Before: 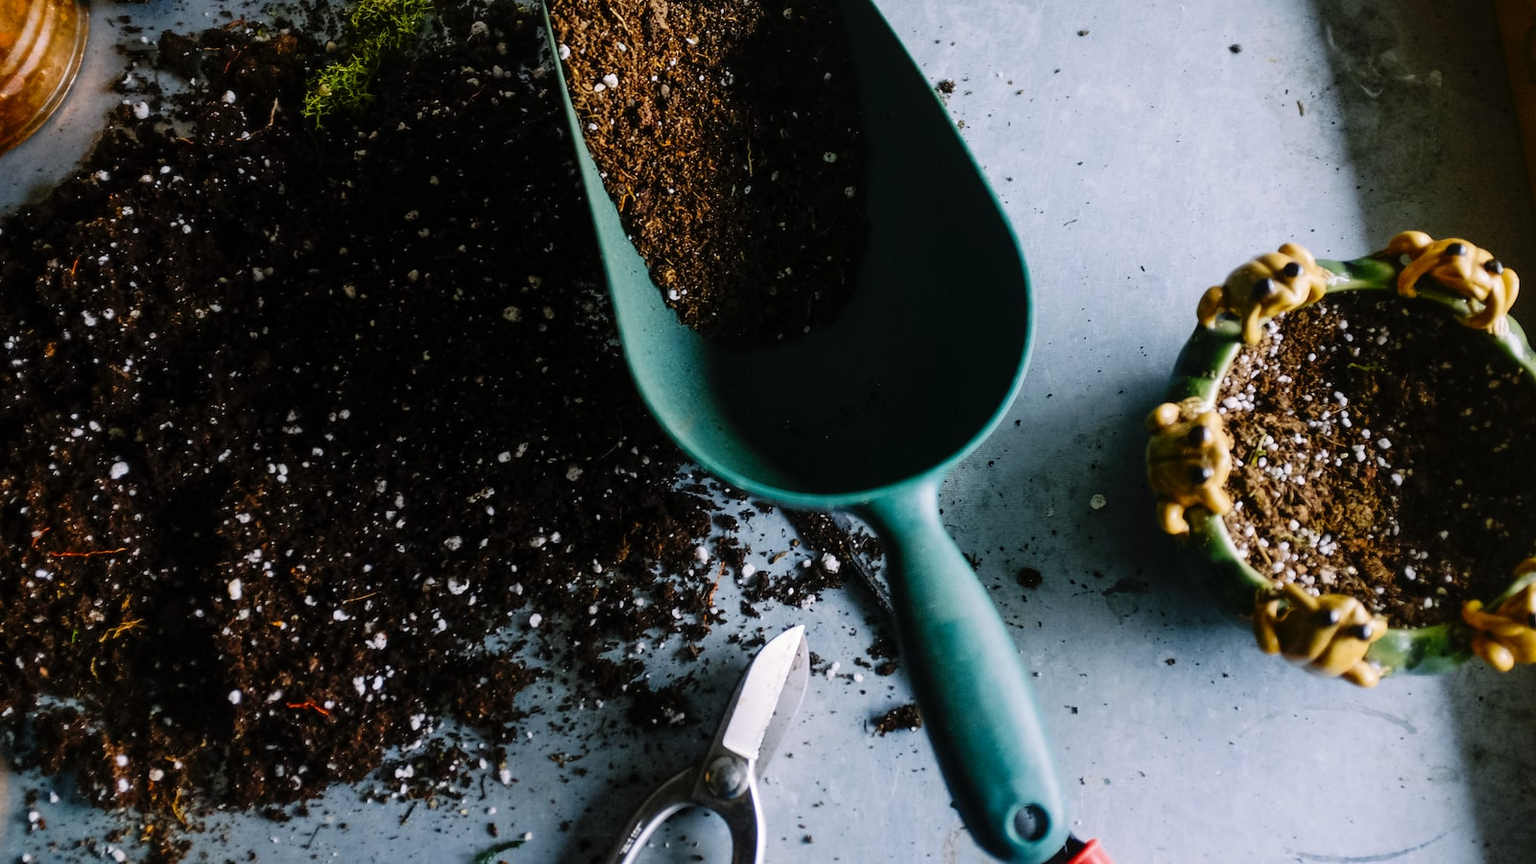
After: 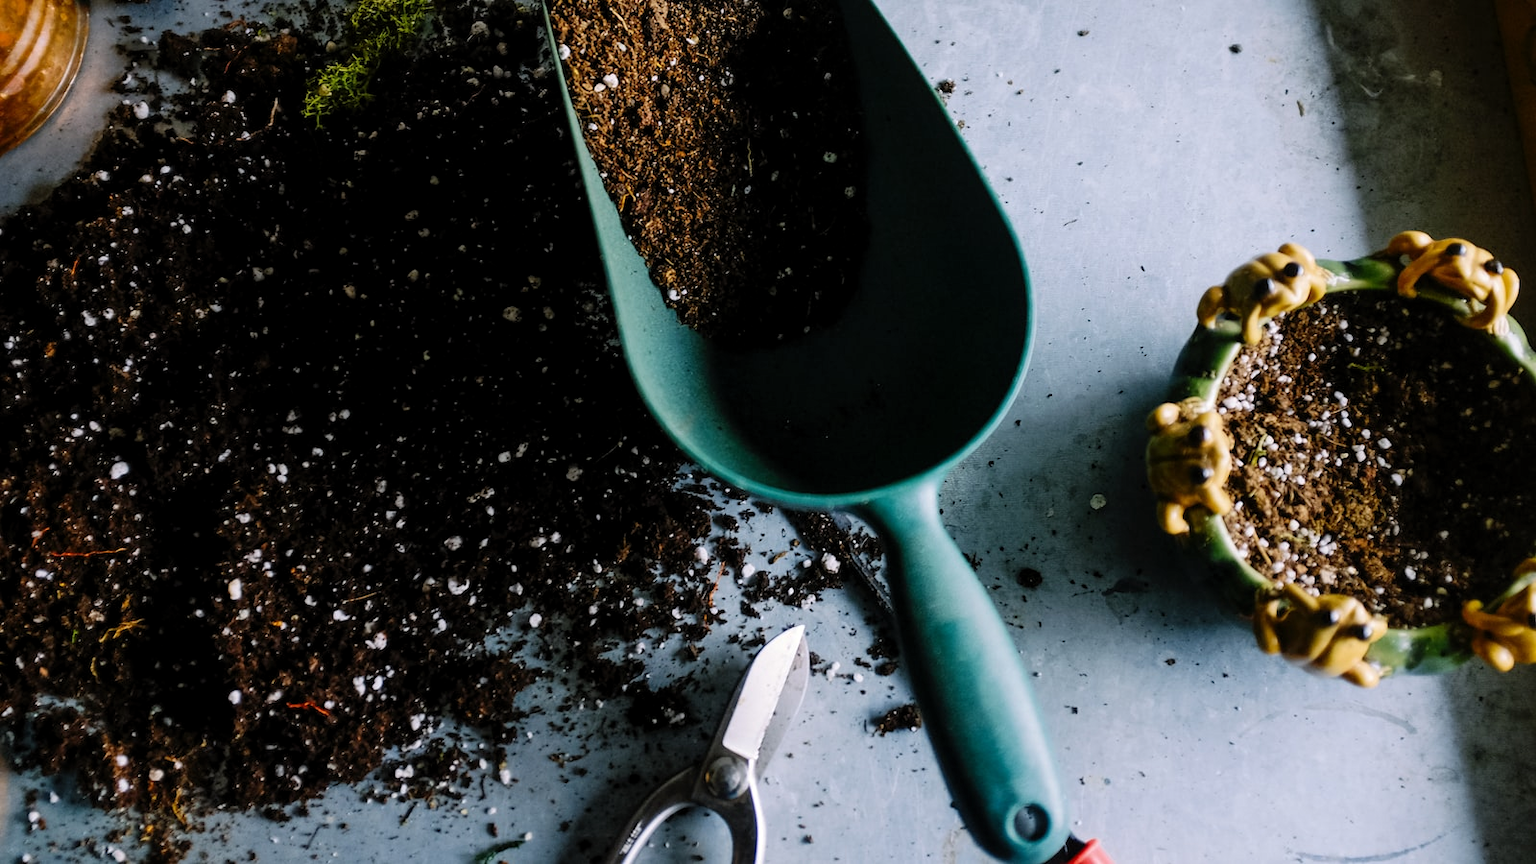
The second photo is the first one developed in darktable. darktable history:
local contrast: mode bilateral grid, contrast 20, coarseness 50, detail 101%, midtone range 0.2
levels: levels [0.016, 0.5, 0.996]
